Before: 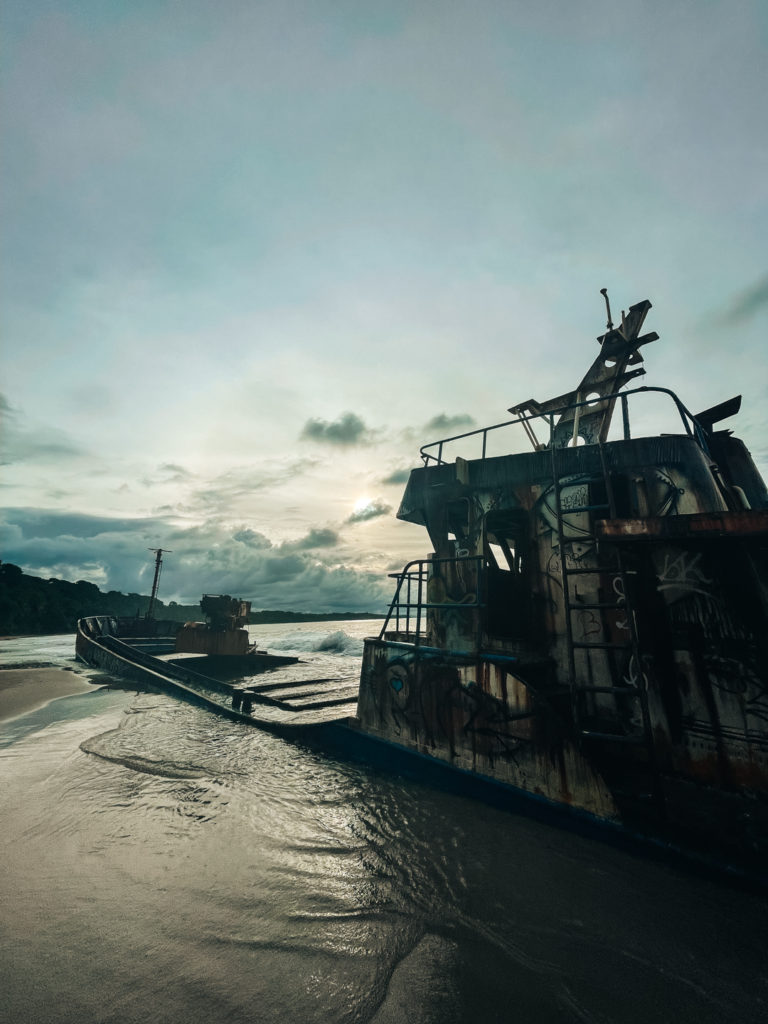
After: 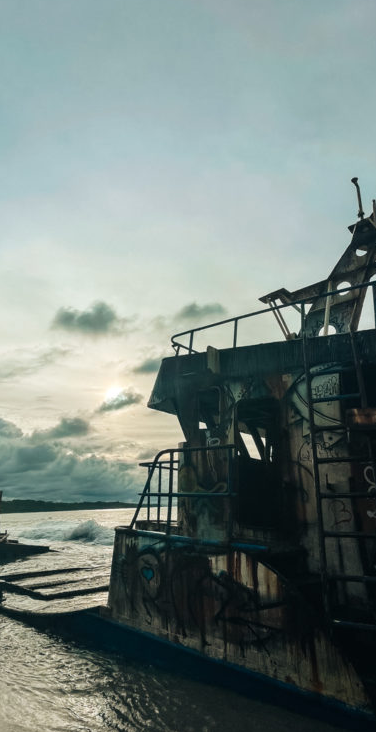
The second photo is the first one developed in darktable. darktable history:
crop: left 32.515%, top 10.929%, right 18.459%, bottom 17.529%
